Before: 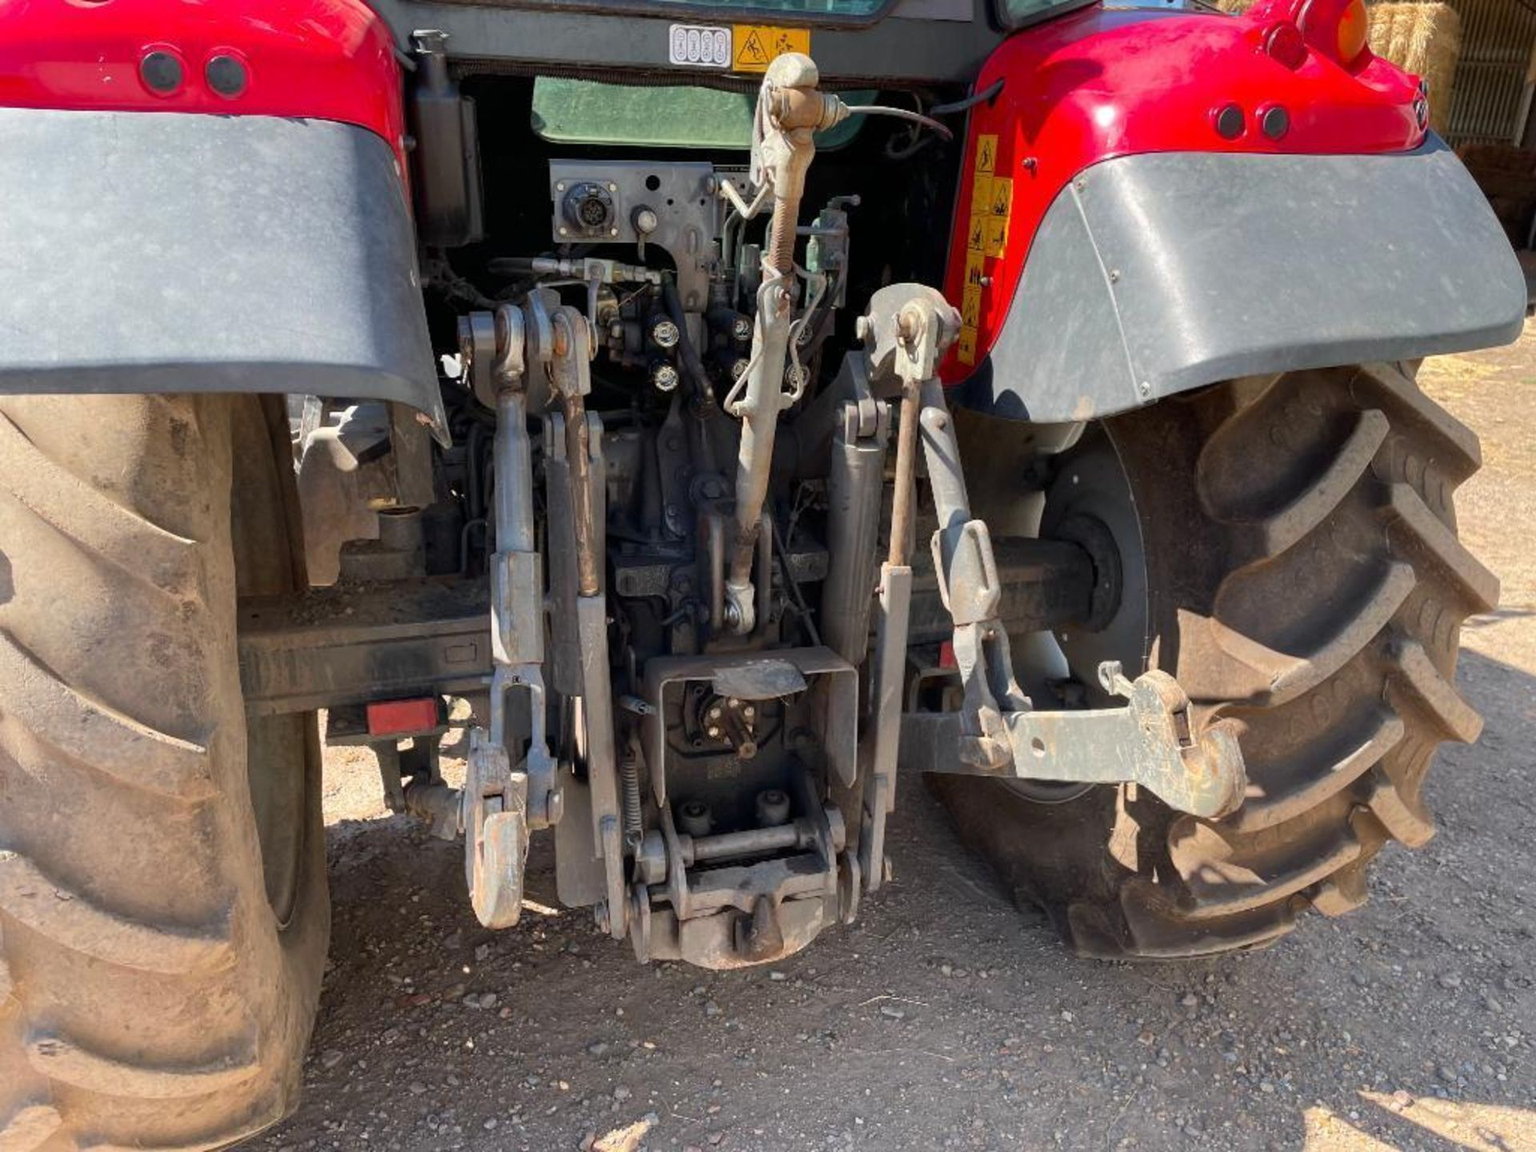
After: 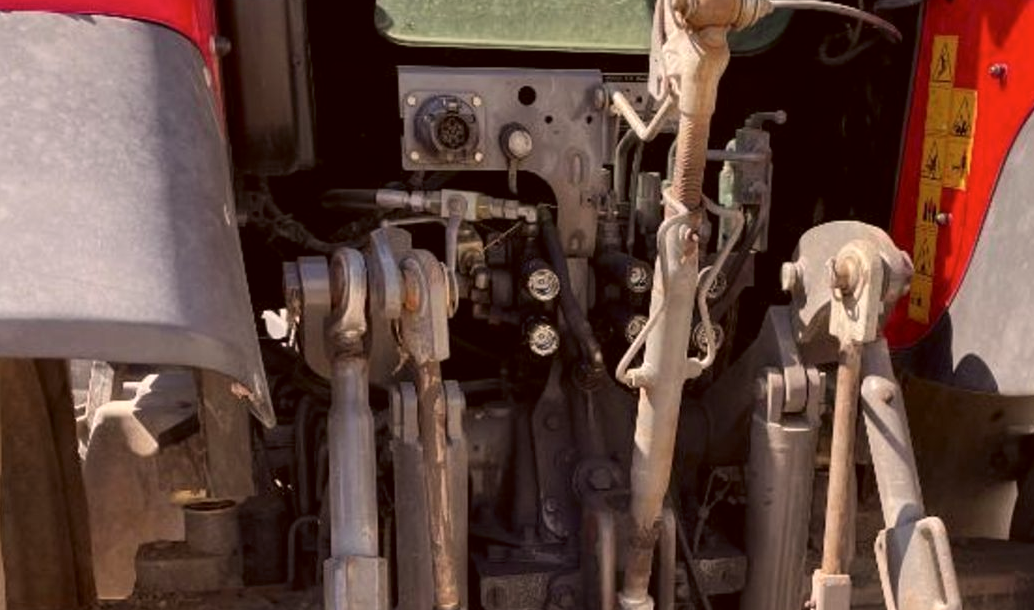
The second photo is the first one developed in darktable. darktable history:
crop: left 15.074%, top 9.275%, right 31.037%, bottom 48.297%
color correction: highlights a* 10.17, highlights b* 9.72, shadows a* 9.01, shadows b* 8.5, saturation 0.817
